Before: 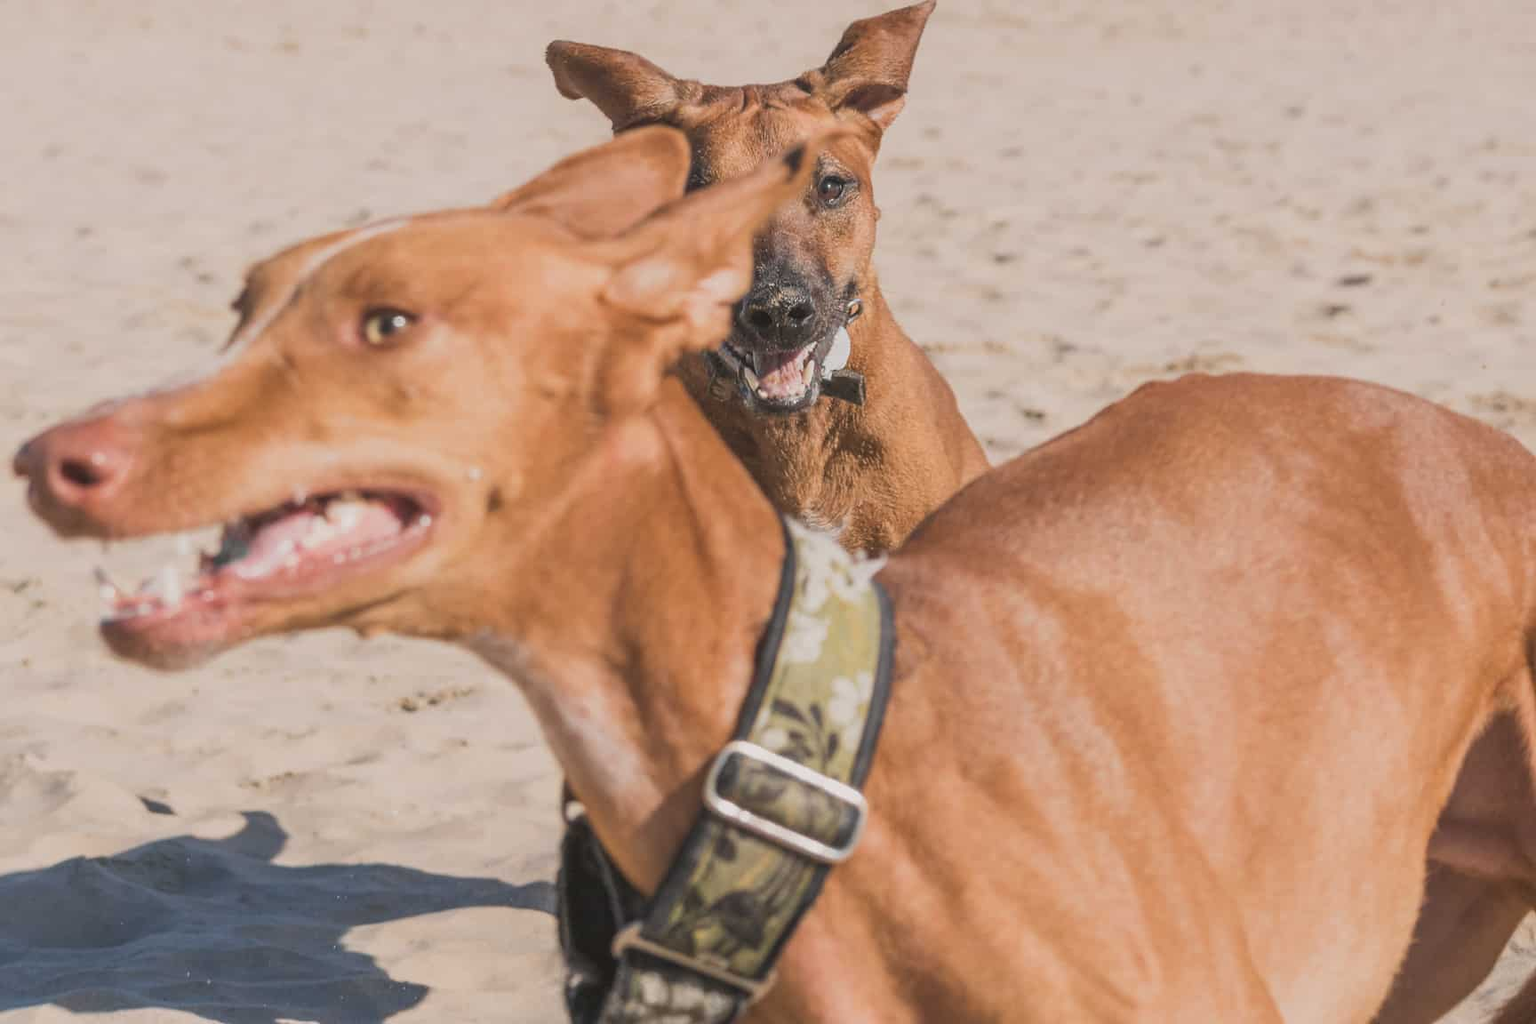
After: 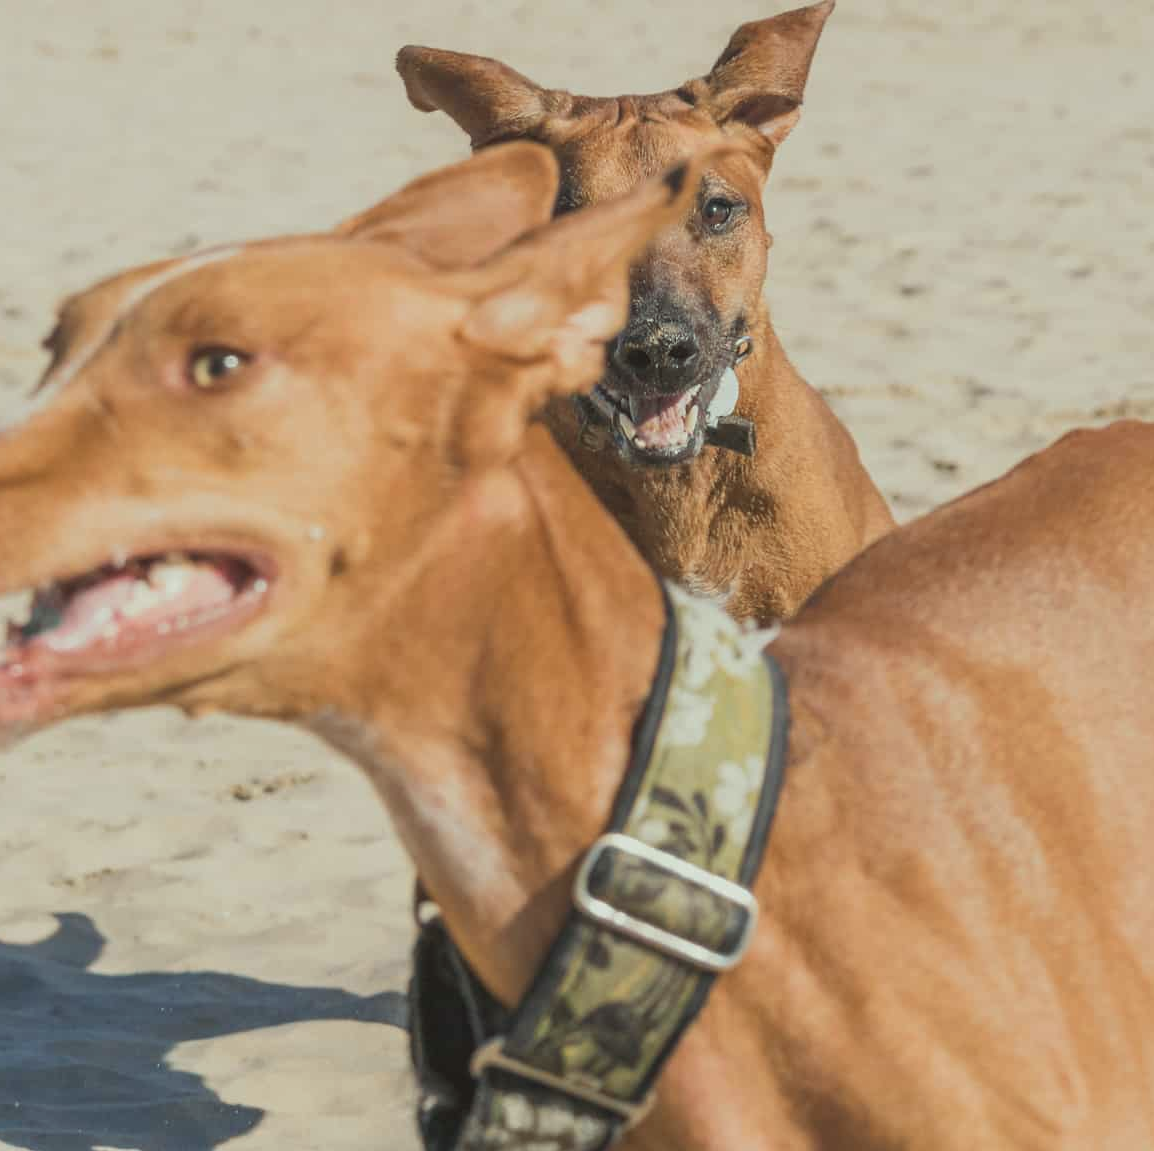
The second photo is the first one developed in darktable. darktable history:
color correction: highlights a* -7.72, highlights b* 3.34
crop and rotate: left 12.668%, right 20.534%
